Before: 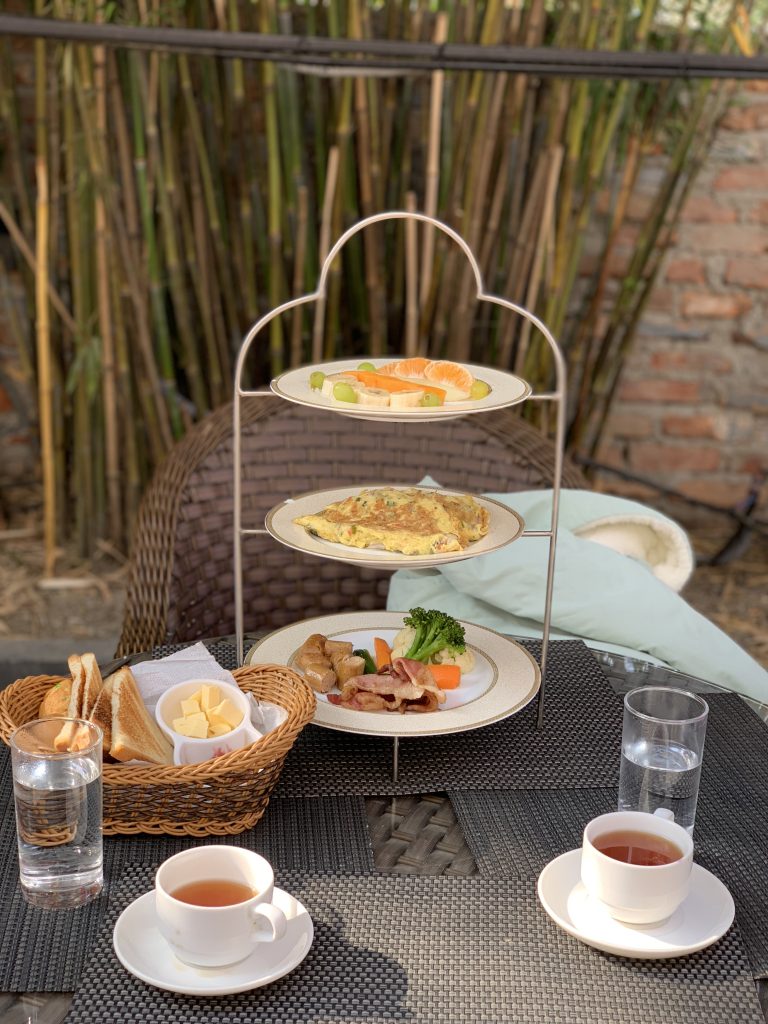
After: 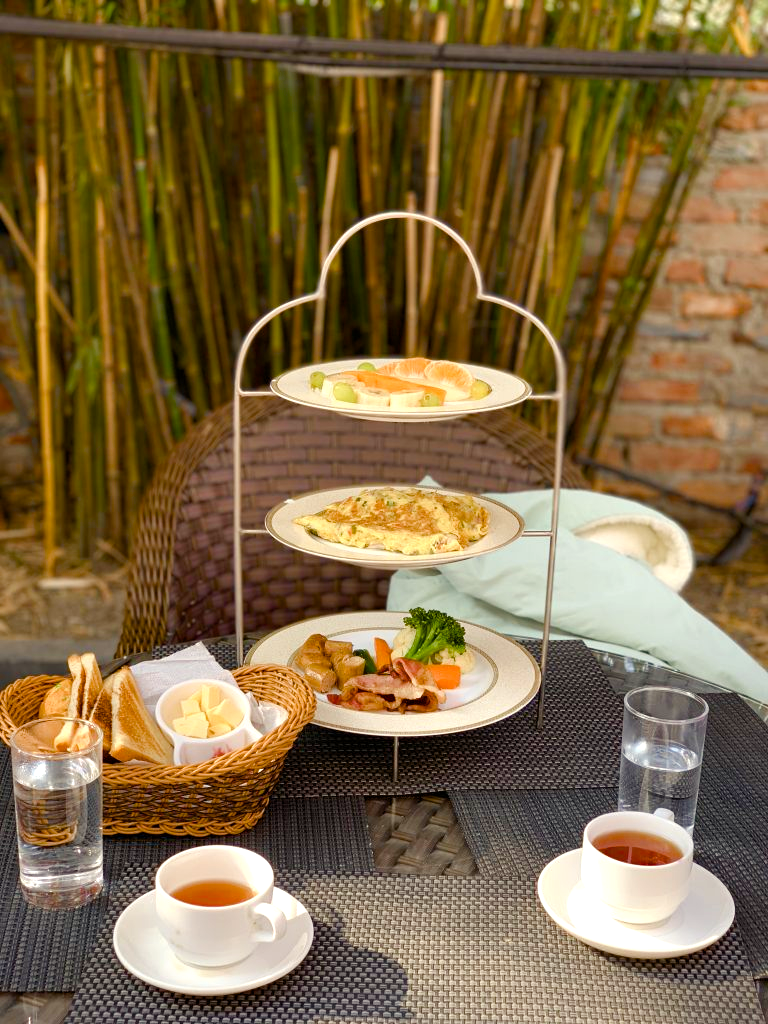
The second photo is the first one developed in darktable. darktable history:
color balance rgb: highlights gain › luminance 6.374%, highlights gain › chroma 2.618%, highlights gain › hue 89.47°, perceptual saturation grading › global saturation 24.691%, perceptual saturation grading › highlights -51.114%, perceptual saturation grading › mid-tones 19.533%, perceptual saturation grading › shadows 61.346%, perceptual brilliance grading › highlights 7.533%, perceptual brilliance grading › mid-tones 4.13%, perceptual brilliance grading › shadows 1.614%, global vibrance 25.109%
